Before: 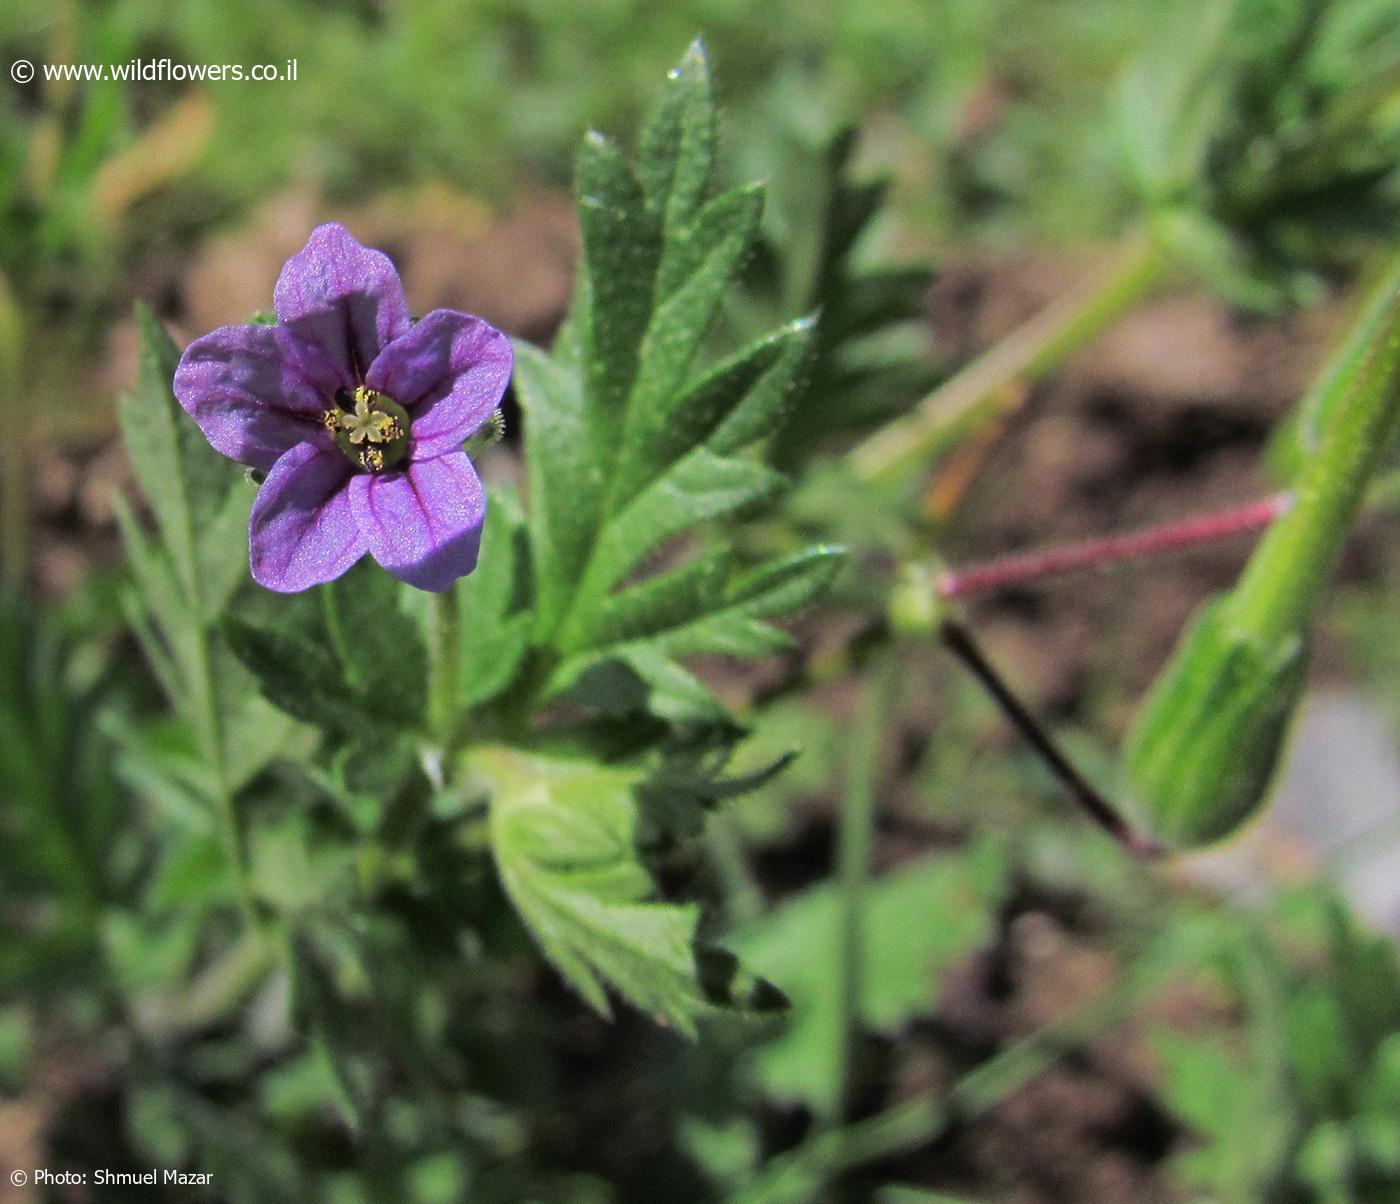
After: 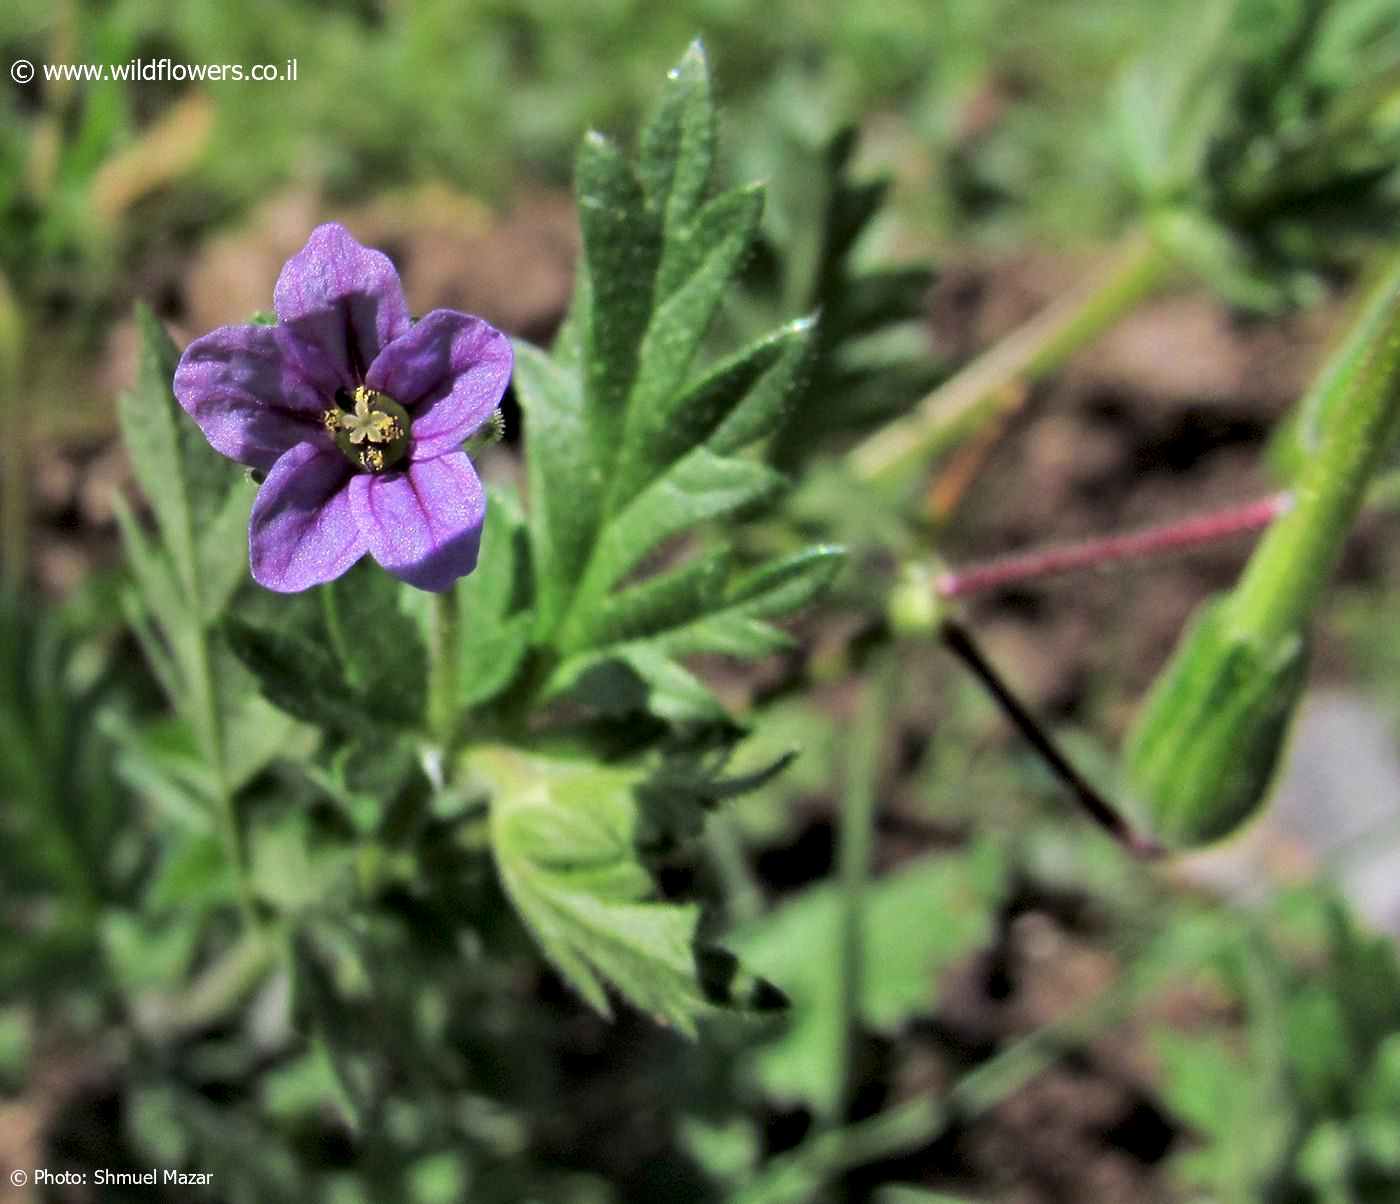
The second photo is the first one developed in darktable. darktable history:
contrast equalizer: octaves 7, y [[0.514, 0.573, 0.581, 0.508, 0.5, 0.5], [0.5 ×6], [0.5 ×6], [0 ×6], [0 ×6]]
